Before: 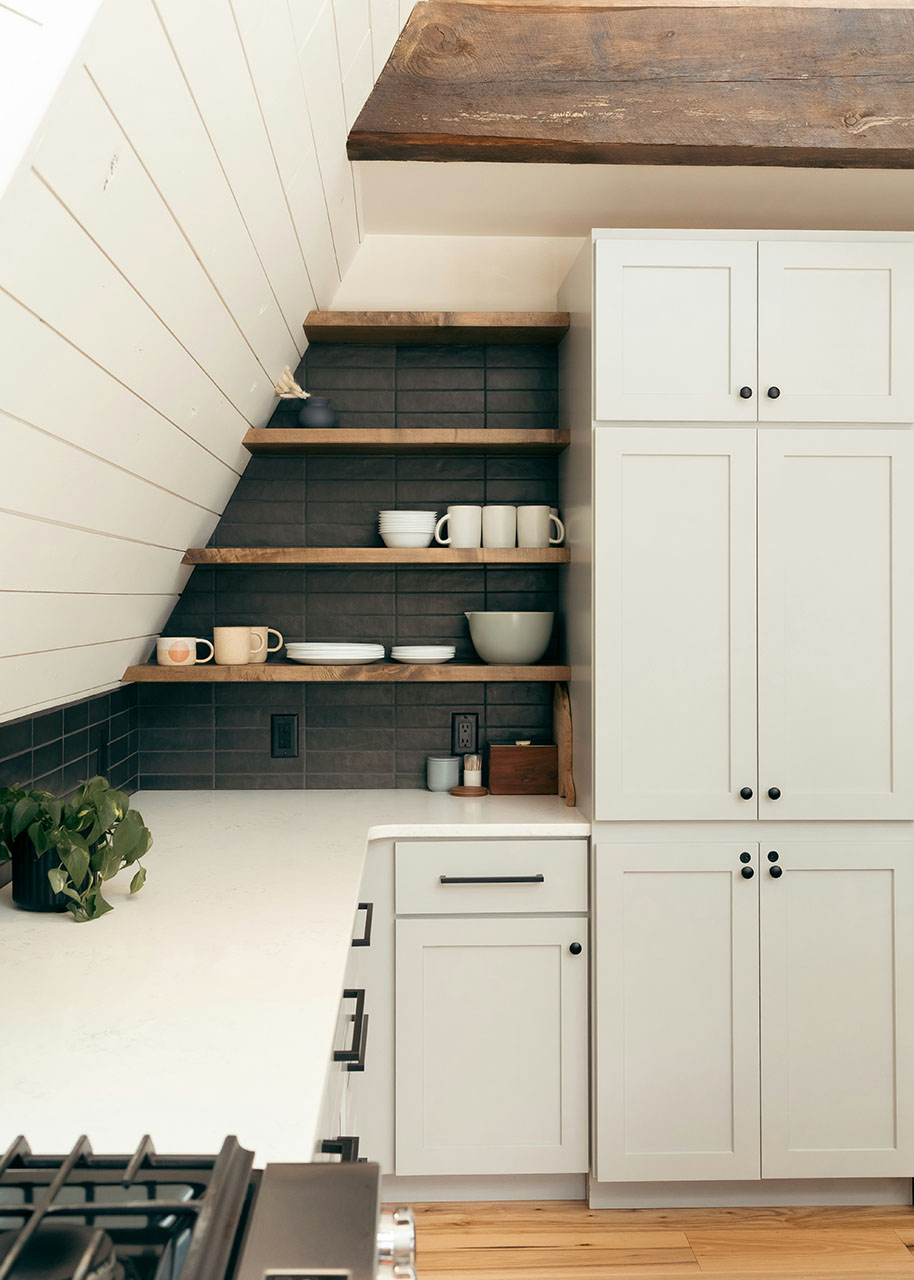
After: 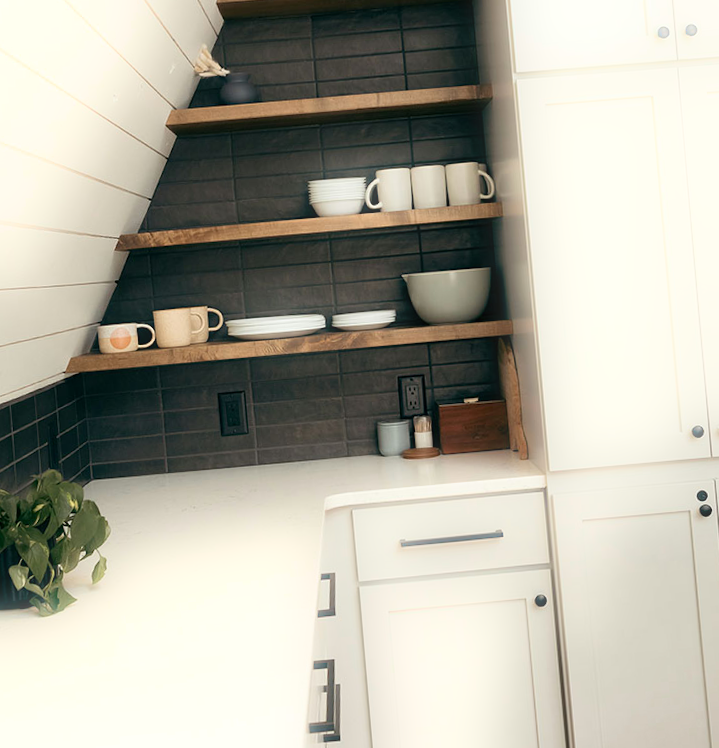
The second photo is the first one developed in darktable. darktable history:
rotate and perspective: rotation -4.86°, automatic cropping off
contrast brightness saturation: contrast 0.07
crop: left 11.123%, top 27.61%, right 18.3%, bottom 17.034%
bloom: size 5%, threshold 95%, strength 15%
